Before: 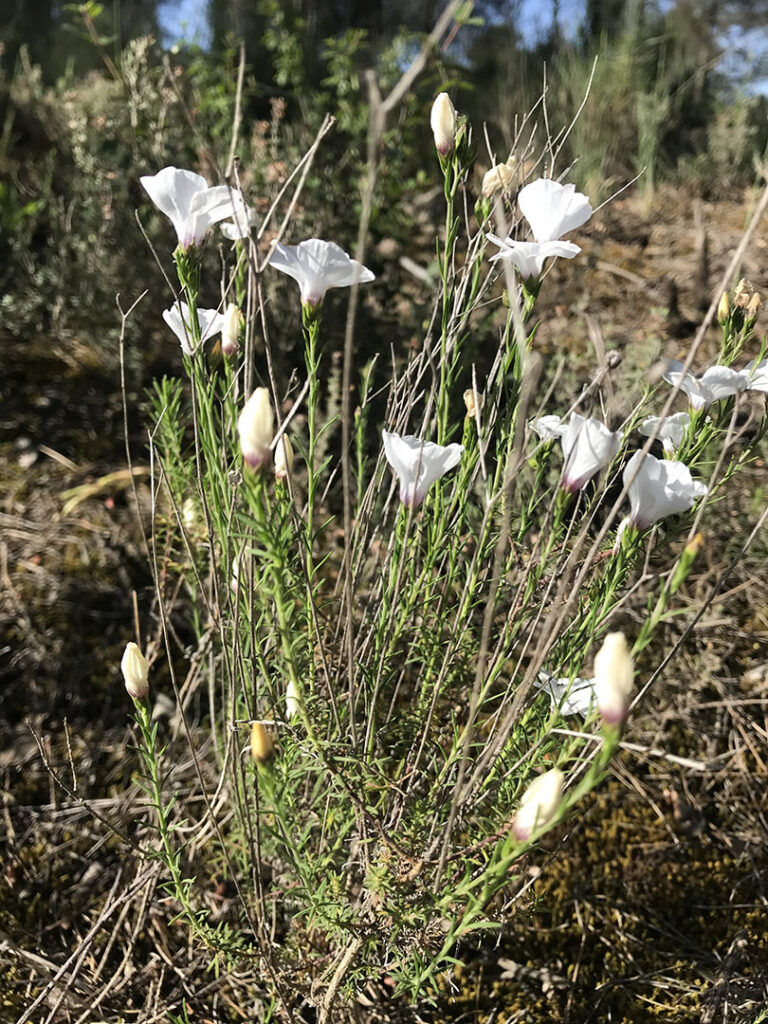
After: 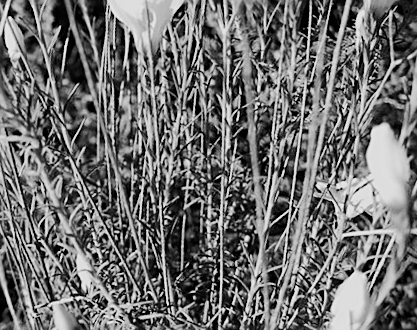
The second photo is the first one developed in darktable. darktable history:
crop: left 34.479%, top 38.822%, right 13.718%, bottom 5.172%
tone equalizer: -8 EV -0.75 EV, -7 EV -0.7 EV, -6 EV -0.6 EV, -5 EV -0.4 EV, -3 EV 0.4 EV, -2 EV 0.6 EV, -1 EV 0.7 EV, +0 EV 0.75 EV, edges refinement/feathering 500, mask exposure compensation -1.57 EV, preserve details no
filmic rgb: black relative exposure -7.65 EV, white relative exposure 4.56 EV, hardness 3.61, color science v6 (2022)
rotate and perspective: rotation -14.8°, crop left 0.1, crop right 0.903, crop top 0.25, crop bottom 0.748
monochrome: size 1
sharpen: on, module defaults
color balance: contrast -15%
